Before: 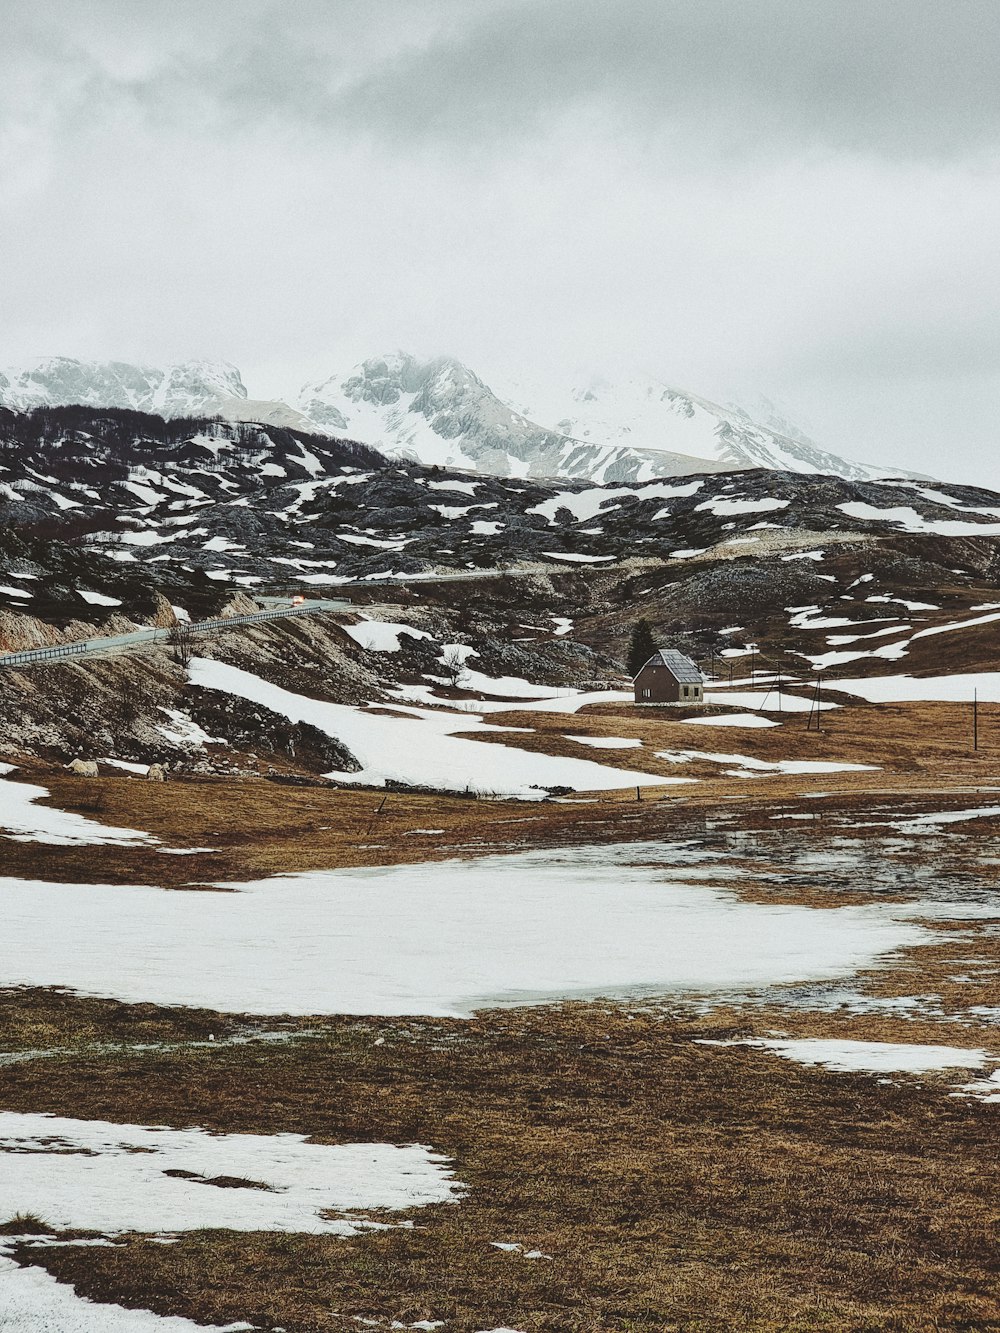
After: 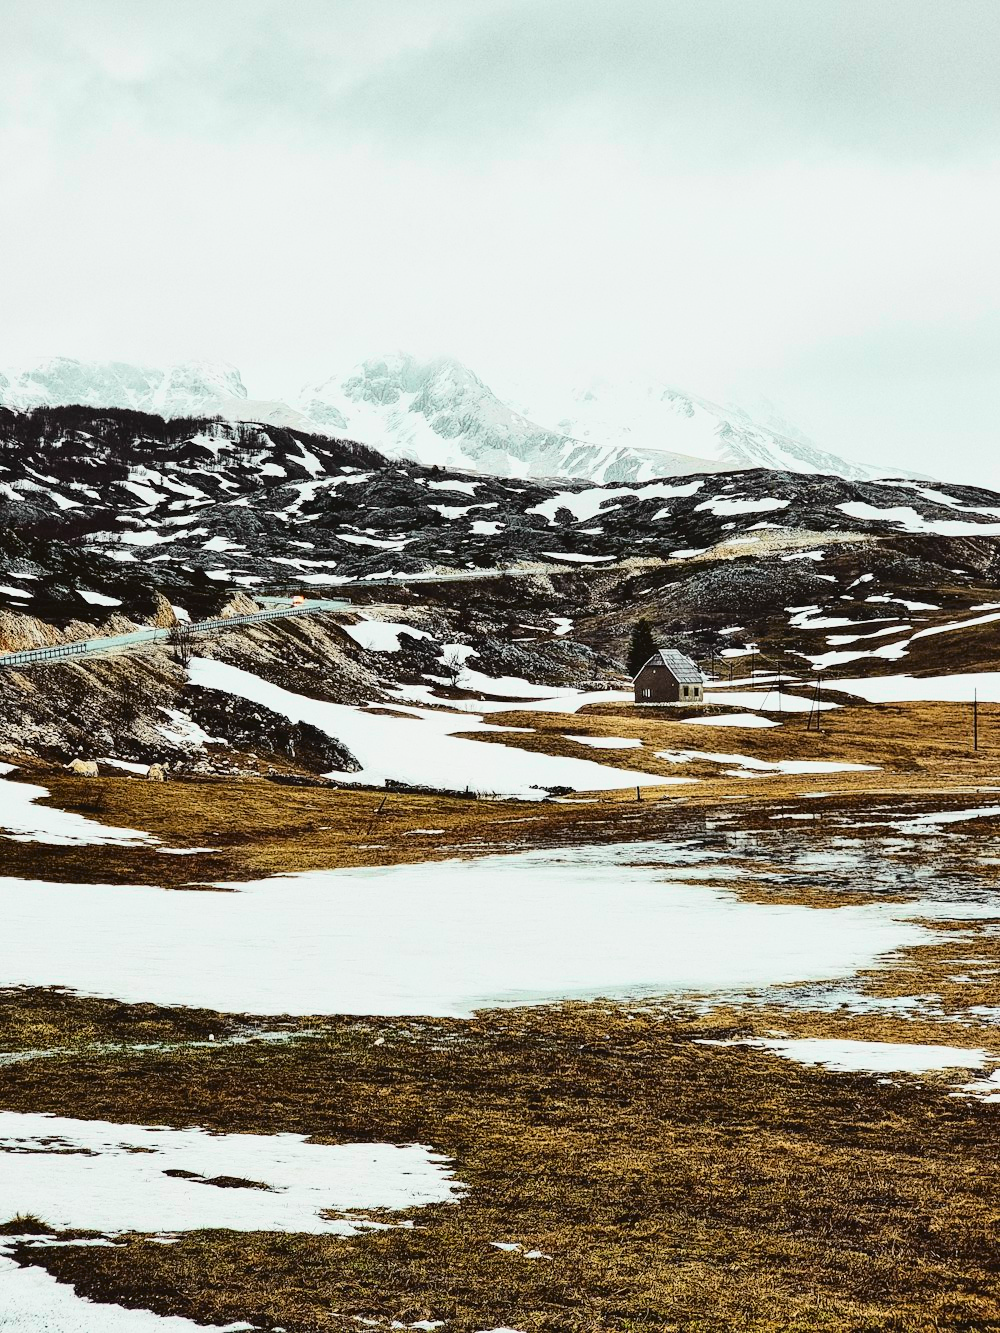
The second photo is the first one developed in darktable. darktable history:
tone curve: curves: ch0 [(0, 0.022) (0.177, 0.086) (0.392, 0.438) (0.704, 0.844) (0.858, 0.938) (1, 0.981)]; ch1 [(0, 0) (0.402, 0.36) (0.476, 0.456) (0.498, 0.497) (0.518, 0.521) (0.58, 0.598) (0.619, 0.65) (0.692, 0.737) (1, 1)]; ch2 [(0, 0) (0.415, 0.438) (0.483, 0.499) (0.503, 0.503) (0.526, 0.532) (0.563, 0.604) (0.626, 0.697) (0.699, 0.753) (0.997, 0.858)], color space Lab, independent channels
